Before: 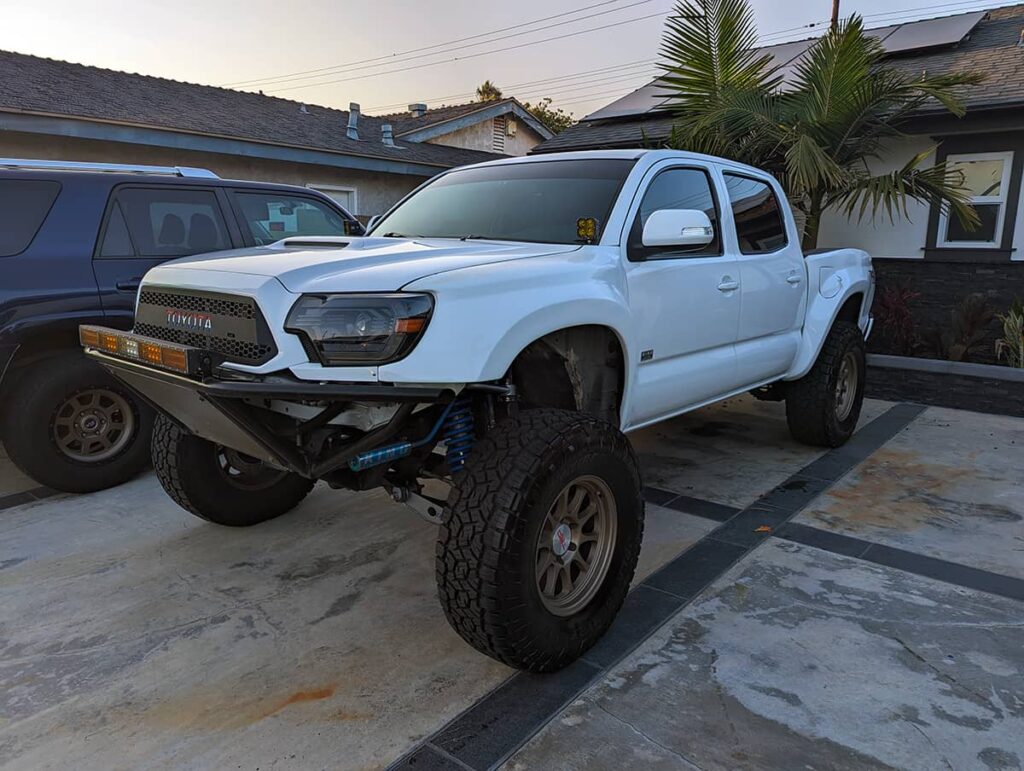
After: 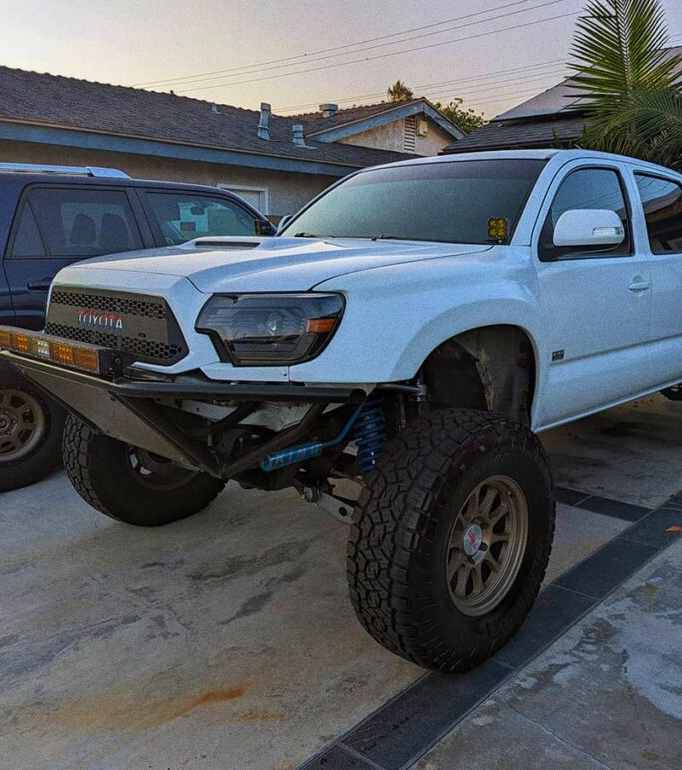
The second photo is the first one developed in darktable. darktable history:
velvia: on, module defaults
shadows and highlights: shadows 25, white point adjustment -3, highlights -30
grain: coarseness 0.47 ISO
crop and rotate: left 8.786%, right 24.548%
